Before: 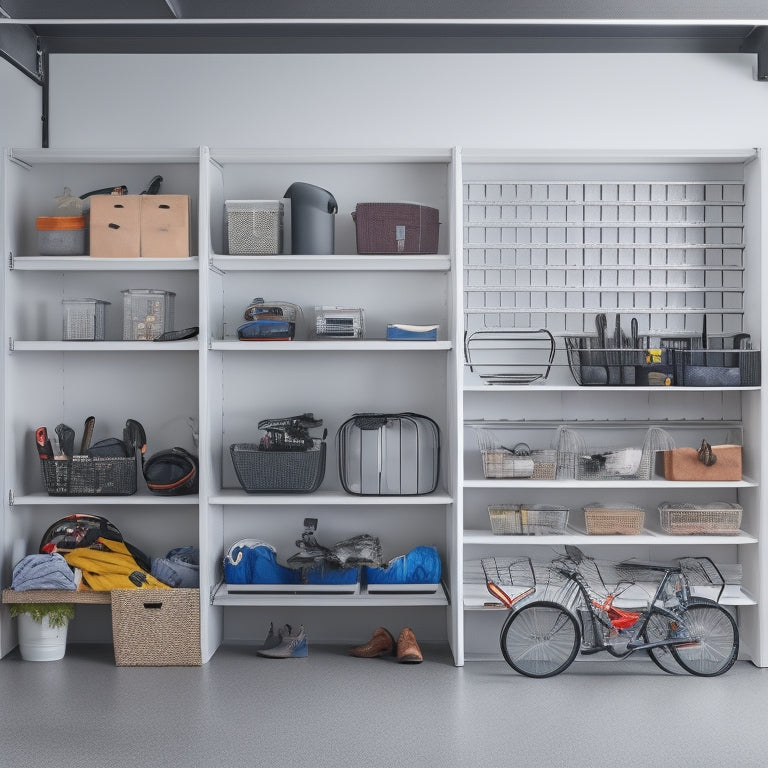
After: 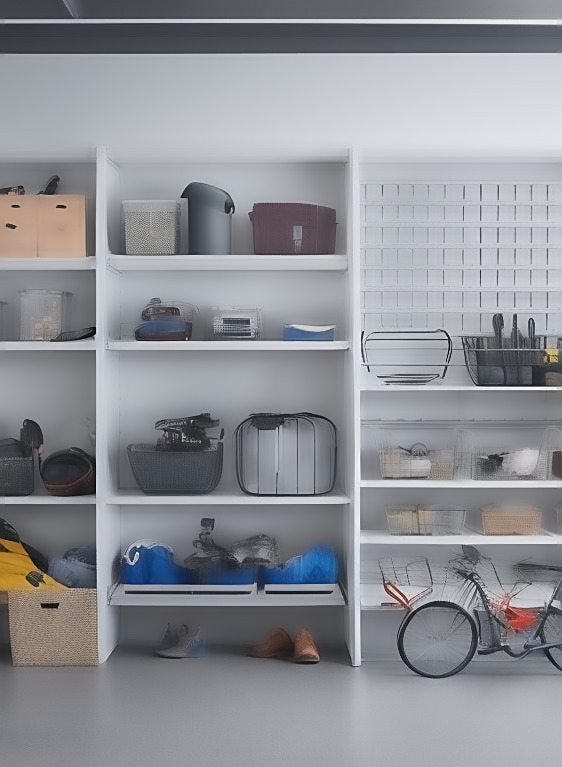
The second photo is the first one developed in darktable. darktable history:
sharpen: on, module defaults
astrophoto denoise: patch size 0, strength 76%, luma 80%
crop: left 13.443%, right 13.31%
